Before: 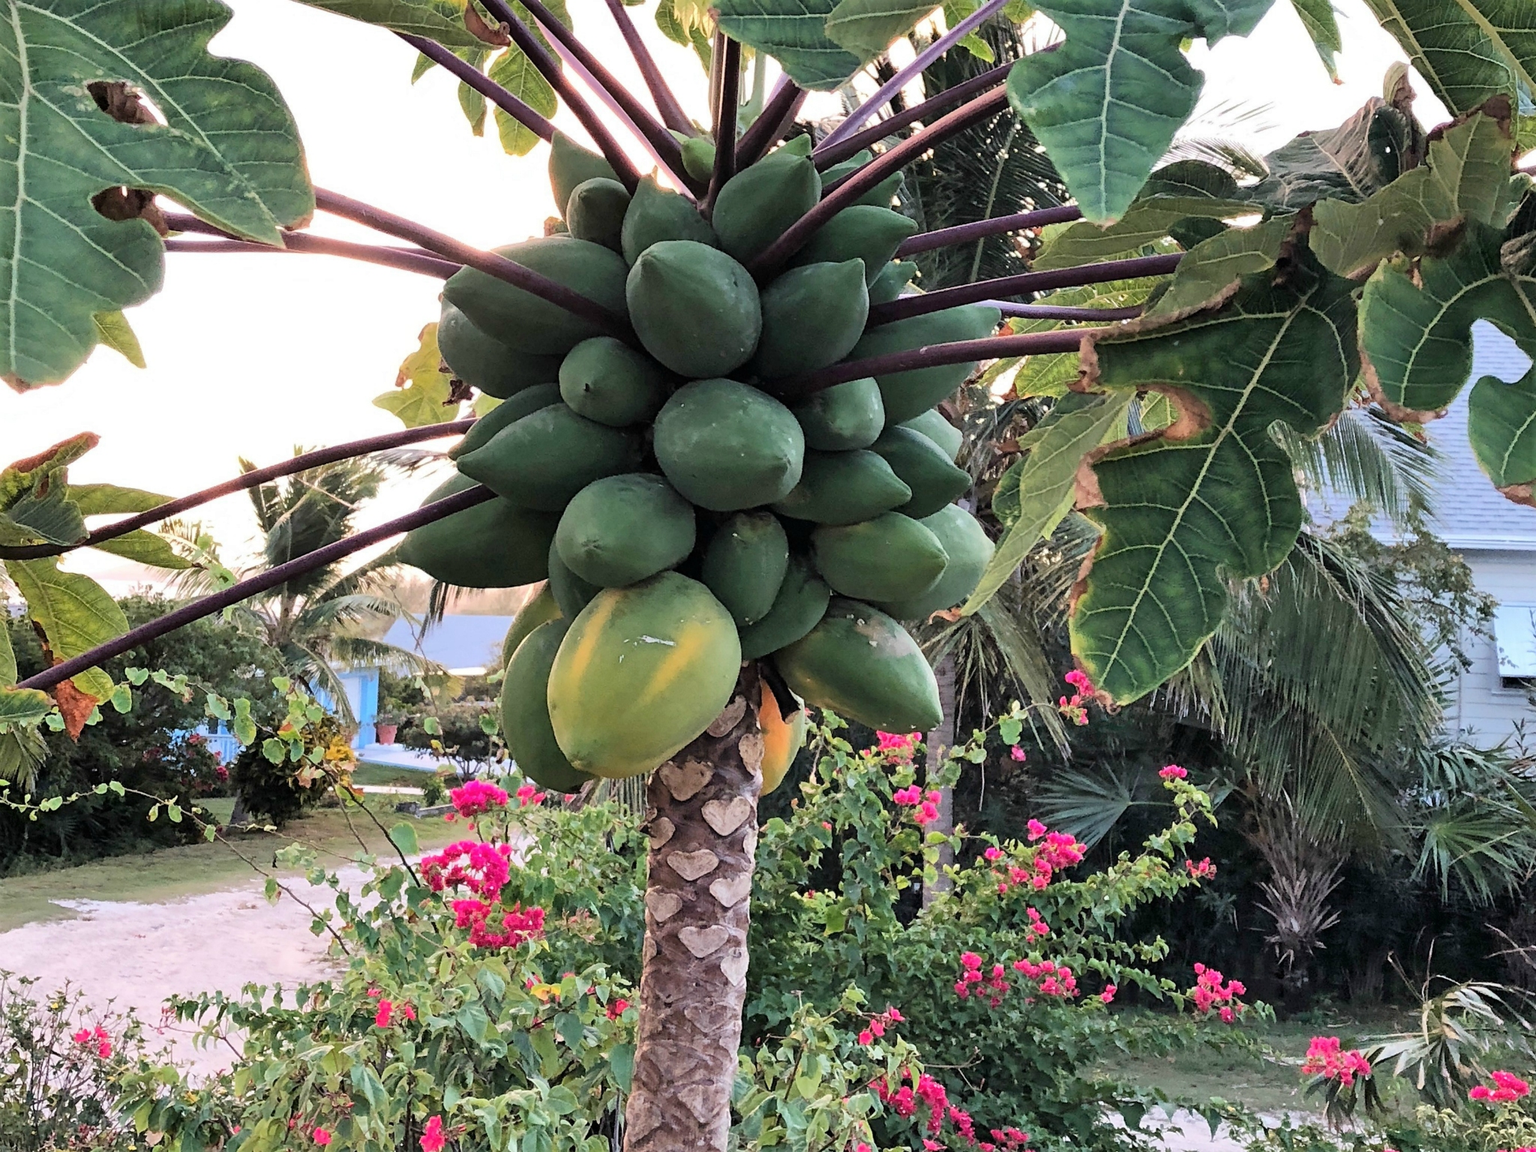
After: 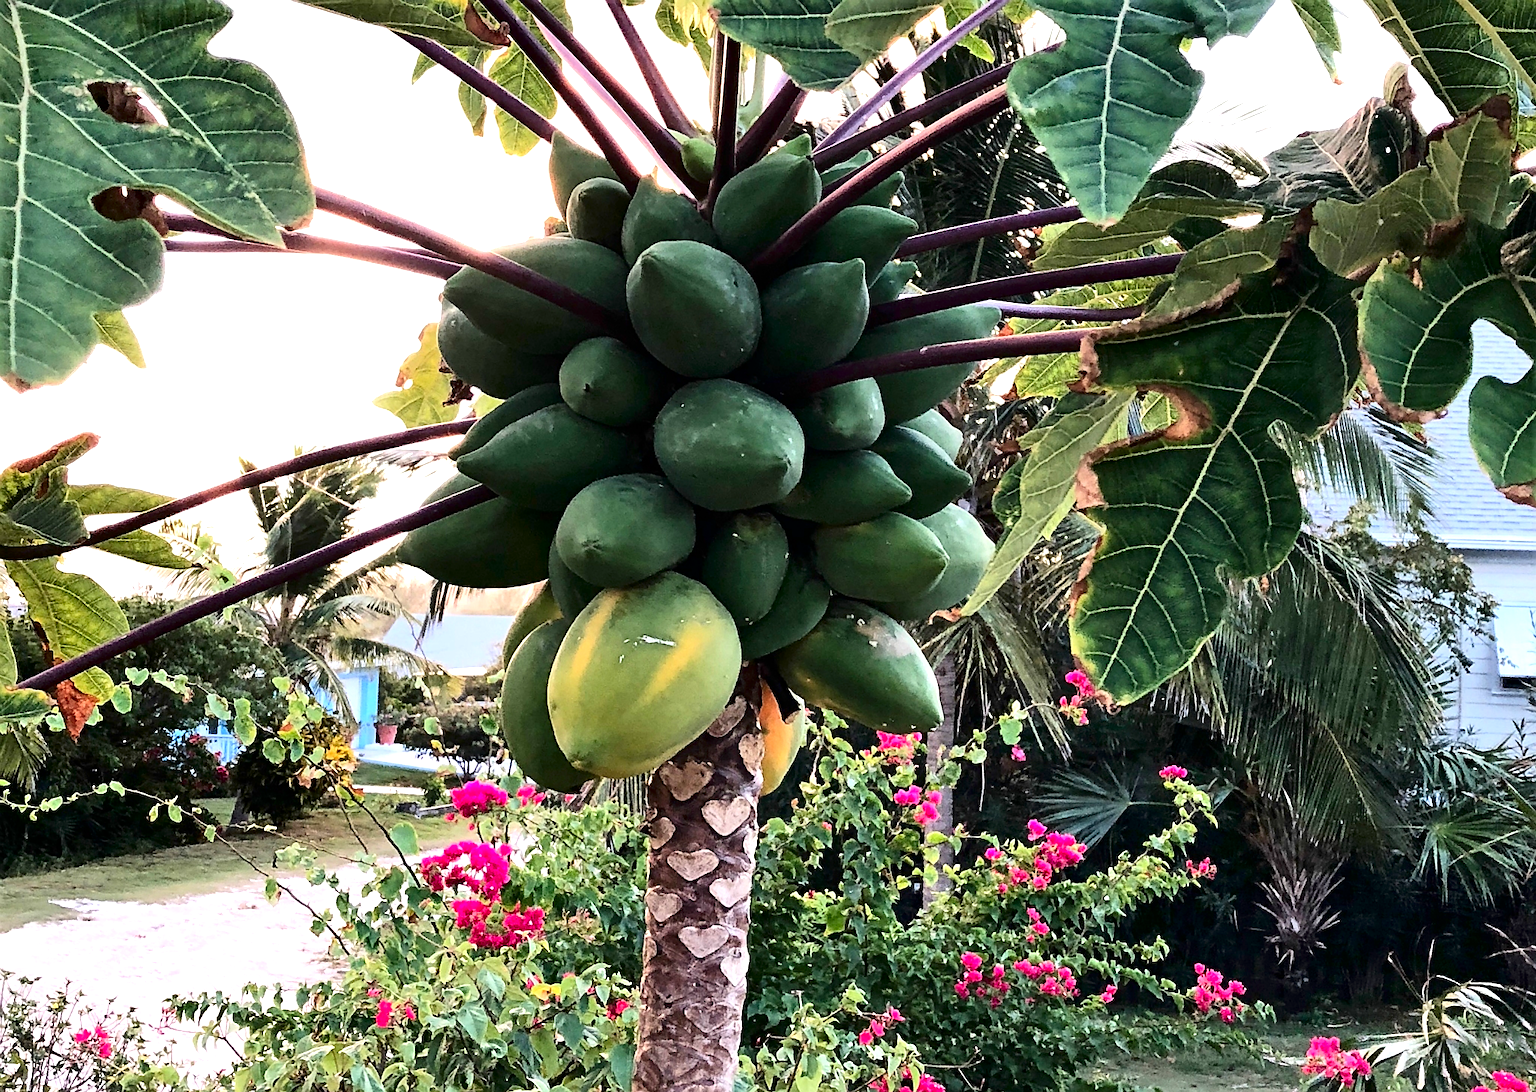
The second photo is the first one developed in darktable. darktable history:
sharpen: radius 1.558, amount 0.357, threshold 1.484
crop and rotate: top 0.002%, bottom 5.195%
exposure: black level correction 0, exposure 0.597 EV, compensate highlight preservation false
contrast brightness saturation: contrast 0.189, brightness -0.222, saturation 0.108
